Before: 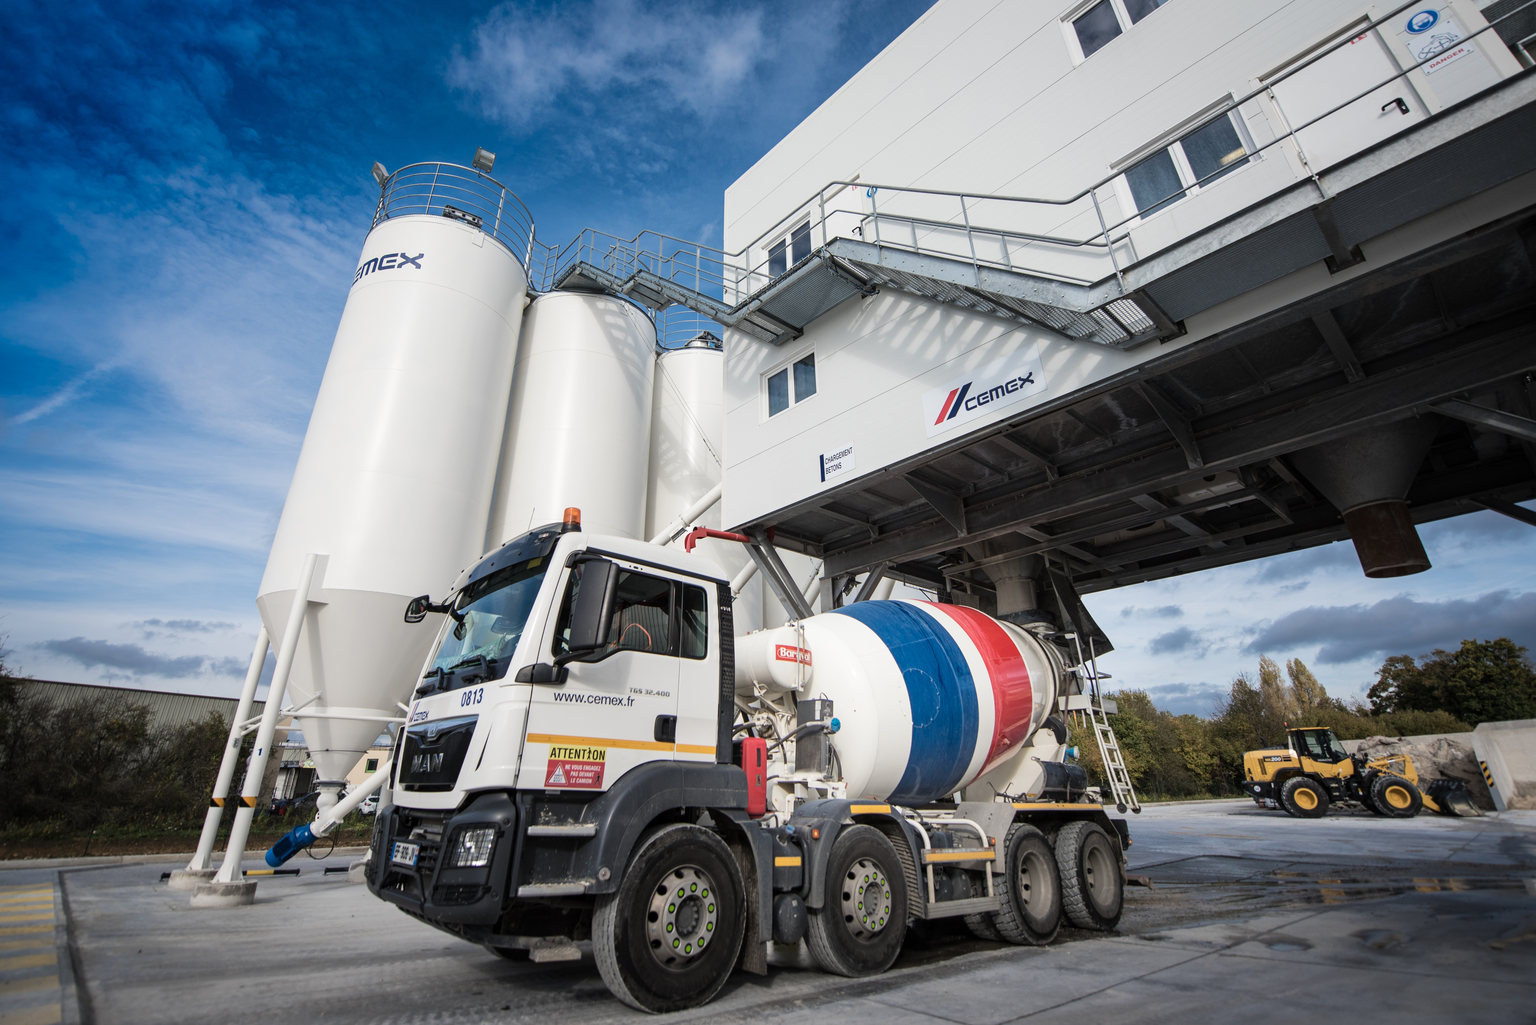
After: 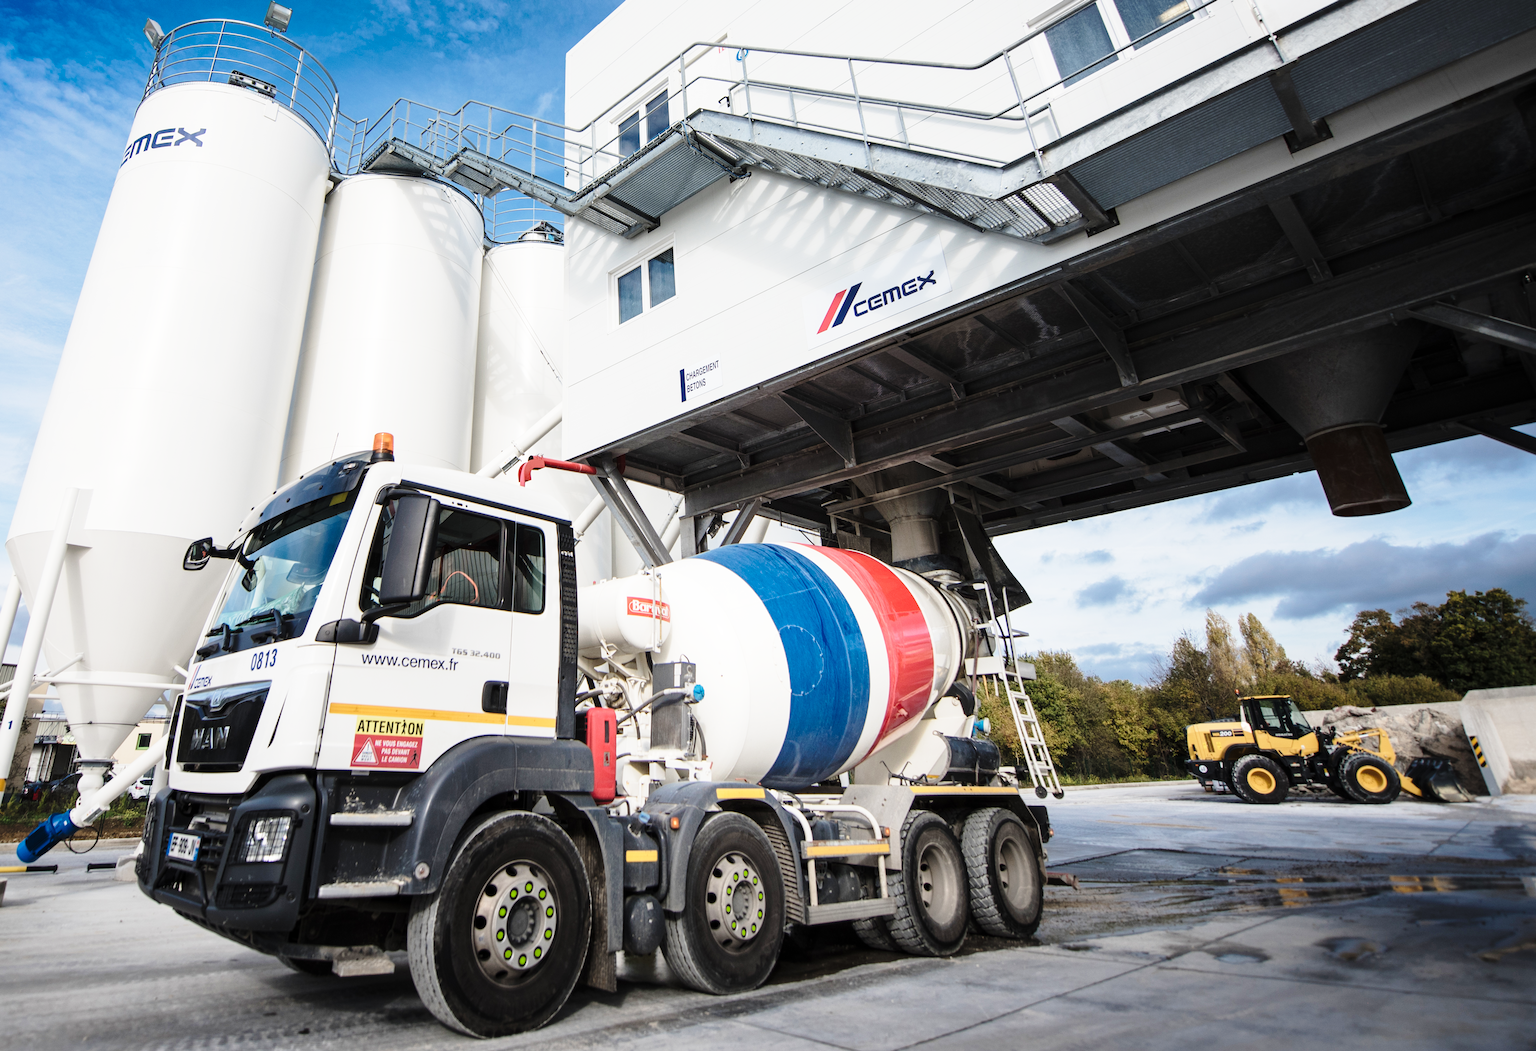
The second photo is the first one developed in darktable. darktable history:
crop: left 16.399%, top 14.294%
tone equalizer: mask exposure compensation -0.499 EV
base curve: curves: ch0 [(0, 0) (0.028, 0.03) (0.121, 0.232) (0.46, 0.748) (0.859, 0.968) (1, 1)], preserve colors none
